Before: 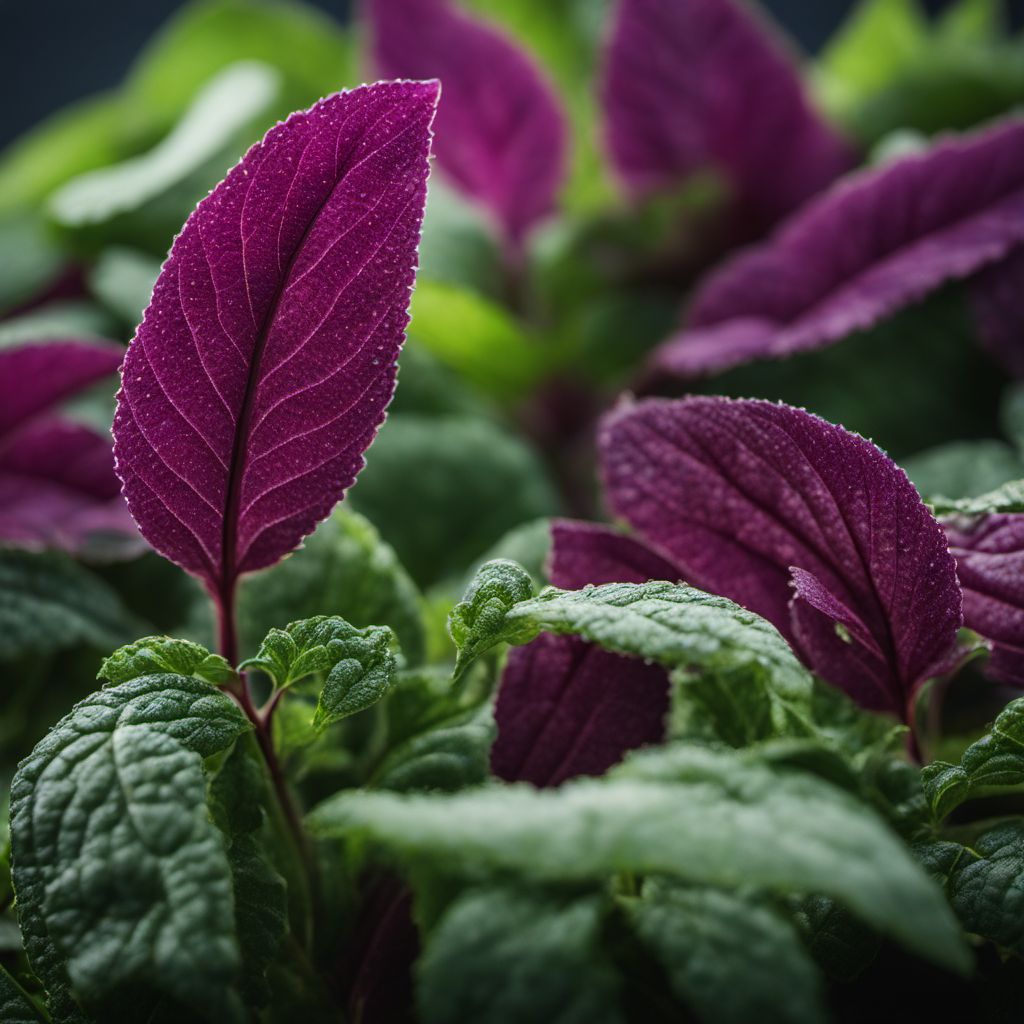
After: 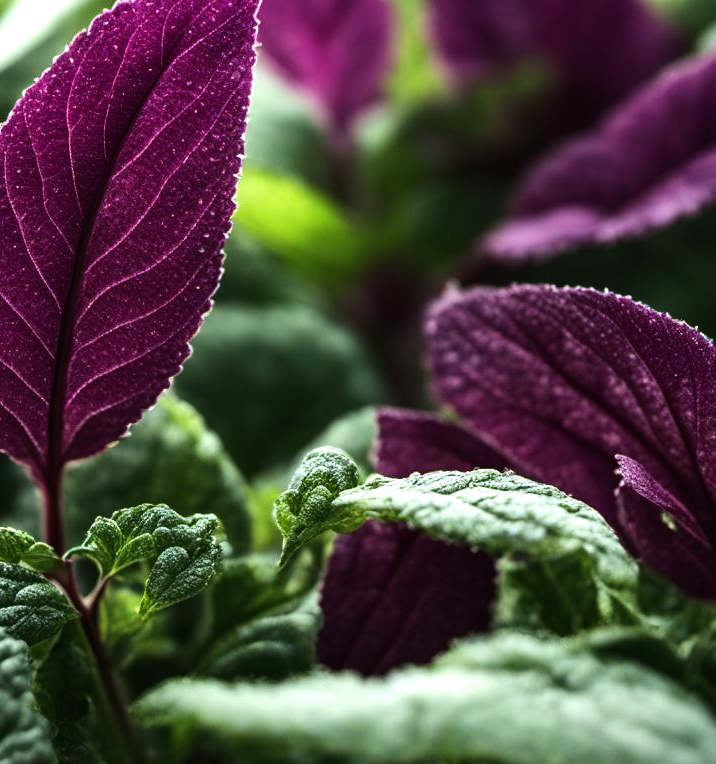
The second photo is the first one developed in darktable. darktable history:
tone equalizer: -8 EV -1.05 EV, -7 EV -0.998 EV, -6 EV -0.886 EV, -5 EV -0.562 EV, -3 EV 0.603 EV, -2 EV 0.877 EV, -1 EV 1 EV, +0 EV 1.07 EV, edges refinement/feathering 500, mask exposure compensation -1.57 EV, preserve details no
crop and rotate: left 17.004%, top 10.945%, right 12.999%, bottom 14.386%
